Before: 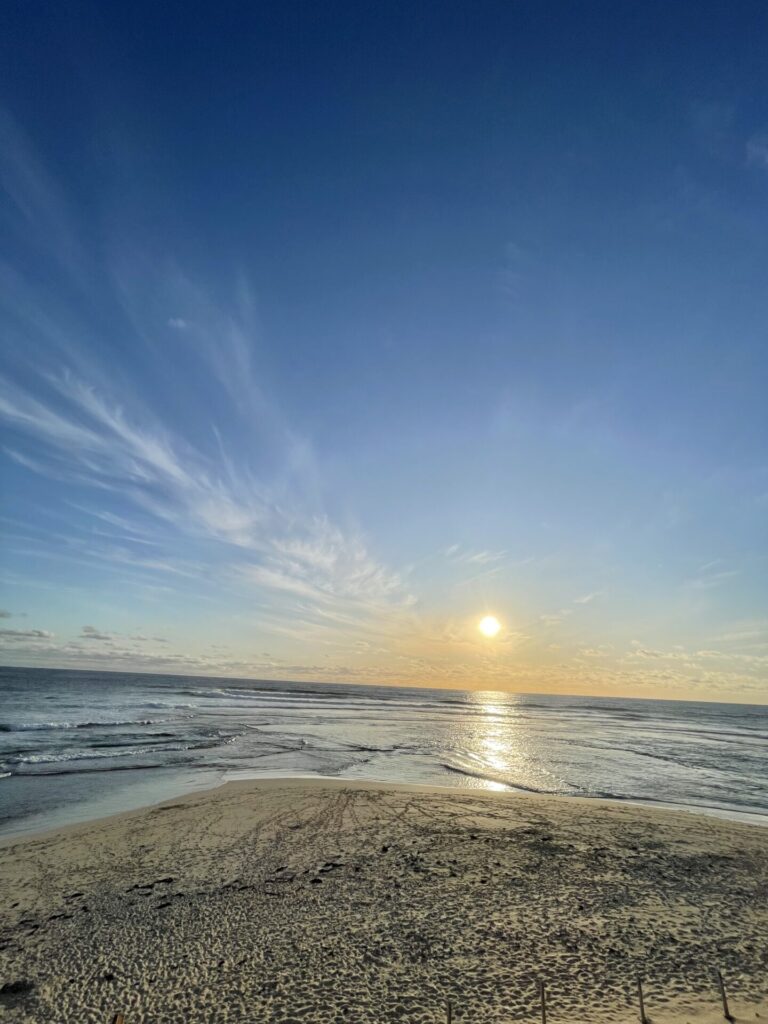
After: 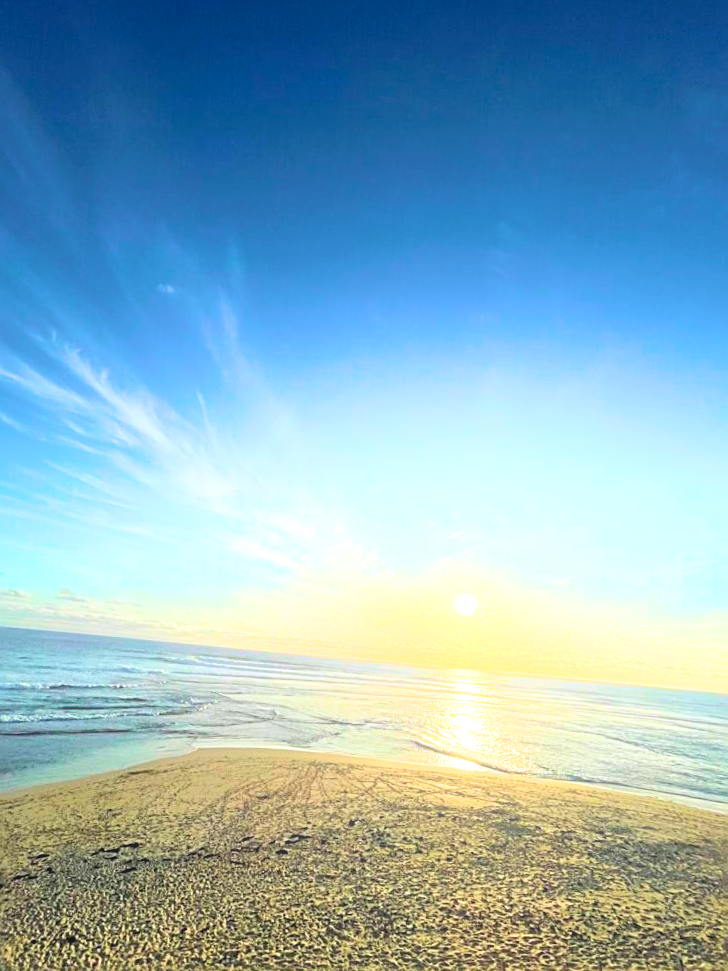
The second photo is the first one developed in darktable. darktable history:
exposure: exposure 0.77 EV, compensate highlight preservation false
sharpen: on, module defaults
bloom: on, module defaults
base curve: curves: ch0 [(0, 0) (0.472, 0.508) (1, 1)]
velvia: strength 74%
crop and rotate: angle -2.38°
